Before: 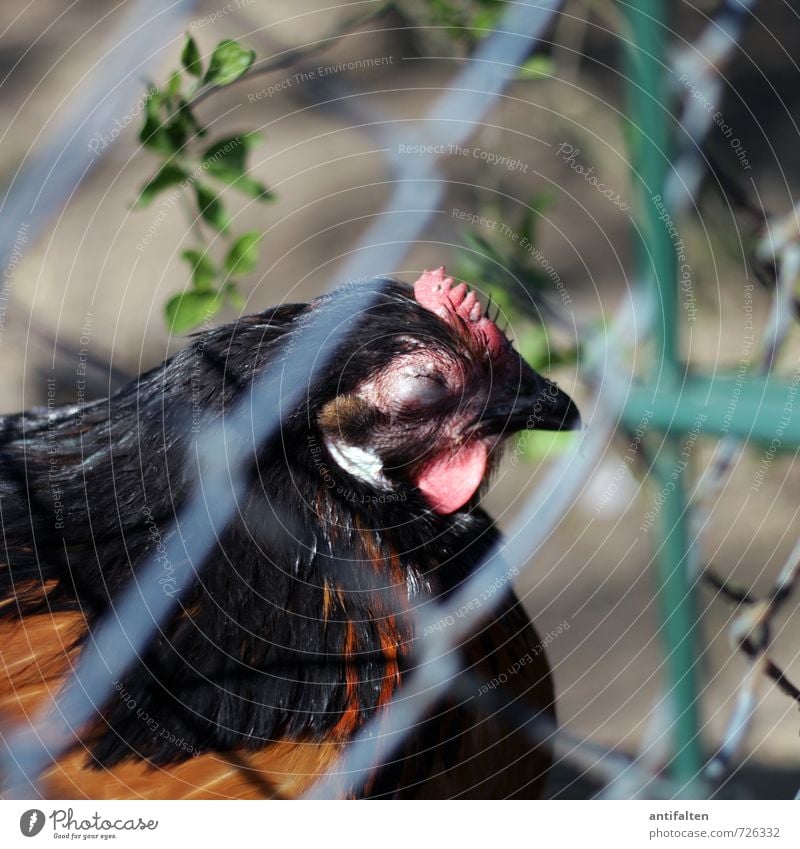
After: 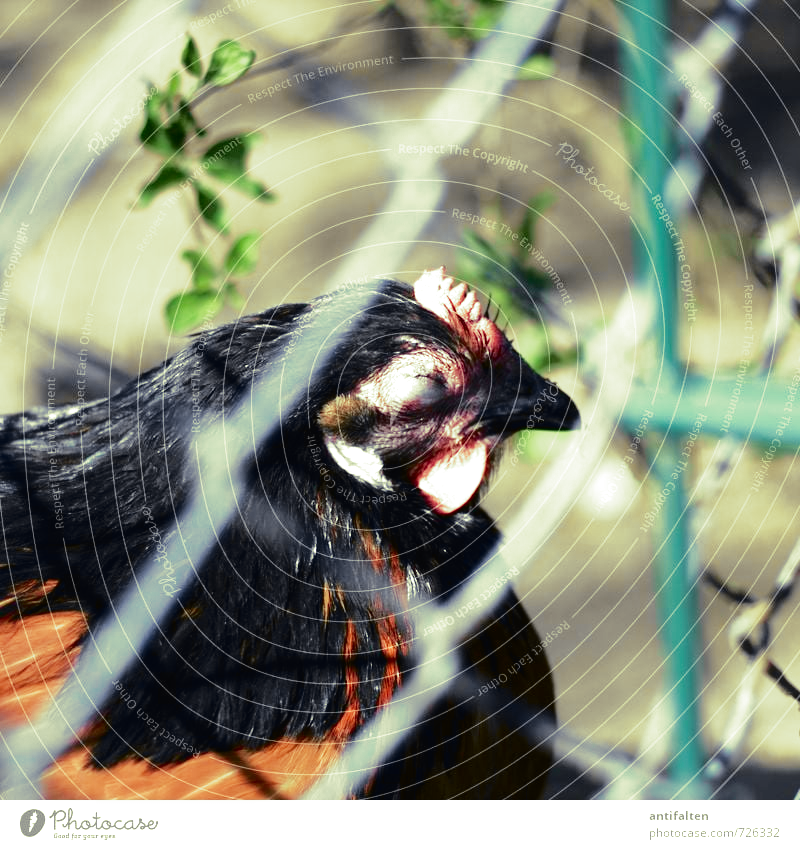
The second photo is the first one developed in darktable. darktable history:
shadows and highlights: shadows 30
tone curve: curves: ch0 [(0, 0.011) (0.053, 0.026) (0.174, 0.115) (0.398, 0.444) (0.673, 0.775) (0.829, 0.906) (0.991, 0.981)]; ch1 [(0, 0) (0.276, 0.206) (0.409, 0.383) (0.473, 0.458) (0.492, 0.499) (0.521, 0.502) (0.546, 0.543) (0.585, 0.617) (0.659, 0.686) (0.78, 0.8) (1, 1)]; ch2 [(0, 0) (0.438, 0.449) (0.473, 0.469) (0.503, 0.5) (0.523, 0.538) (0.562, 0.598) (0.612, 0.635) (0.695, 0.713) (1, 1)], color space Lab, independent channels, preserve colors none
split-toning: shadows › hue 290.82°, shadows › saturation 0.34, highlights › saturation 0.38, balance 0, compress 50%
exposure: black level correction 0, exposure 0.7 EV, compensate exposure bias true, compensate highlight preservation false
